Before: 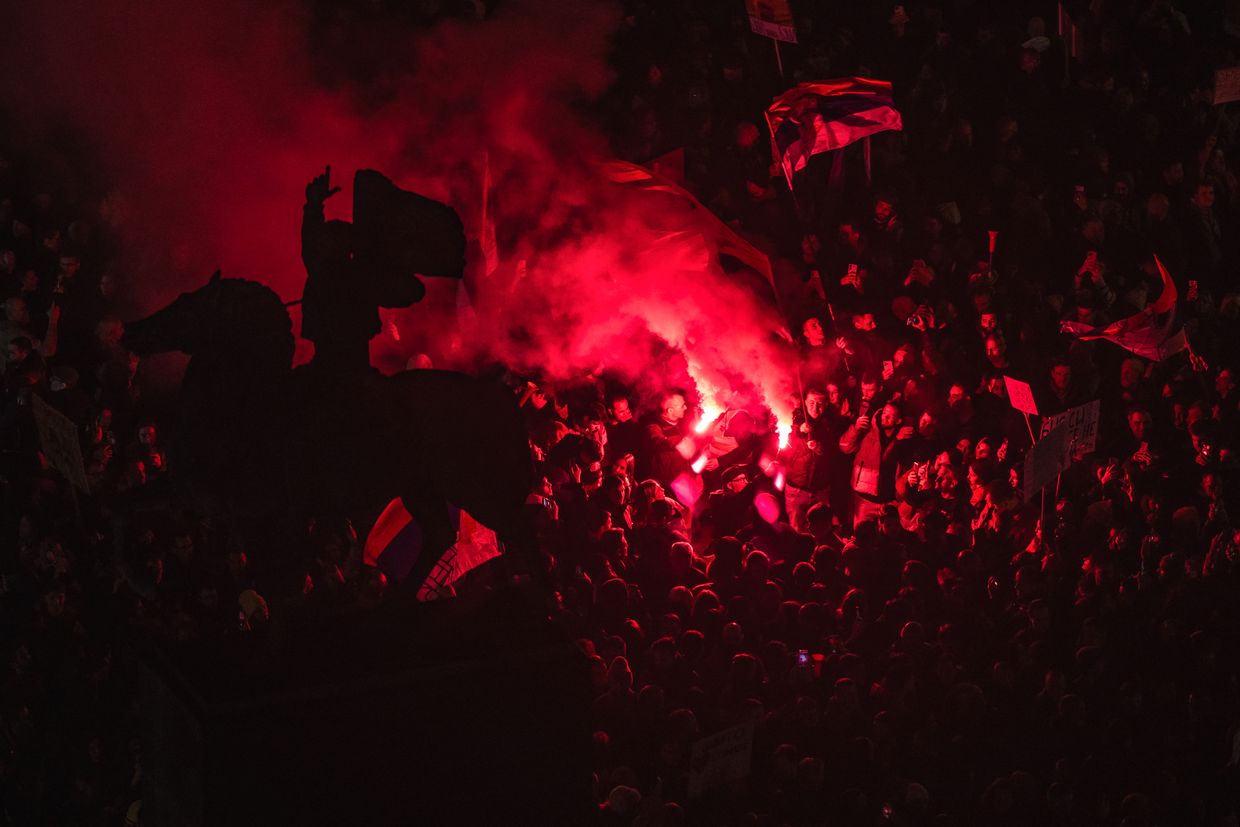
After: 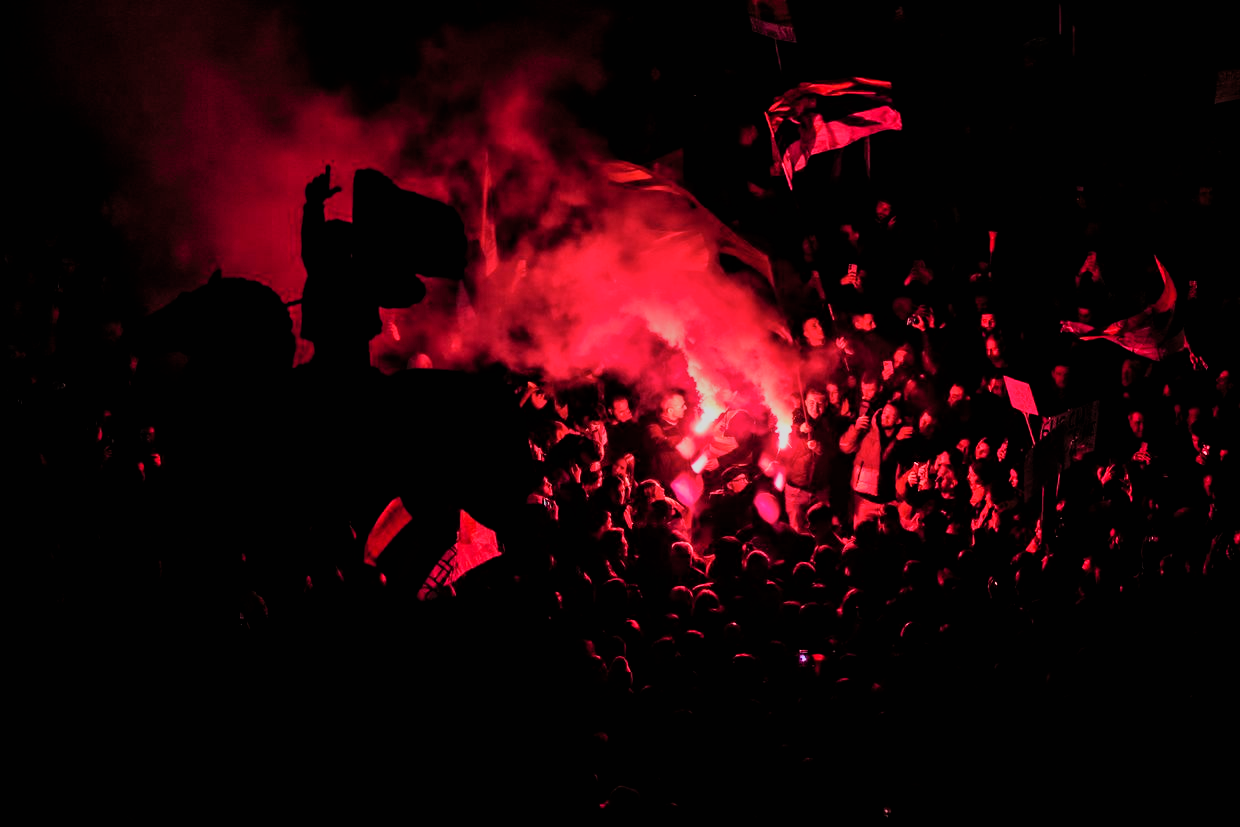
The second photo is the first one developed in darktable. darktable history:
filmic rgb: black relative exposure -4.15 EV, white relative exposure 5.15 EV, hardness 2.12, contrast 1.174
shadows and highlights: shadows 43.71, white point adjustment -1.54, soften with gaussian
